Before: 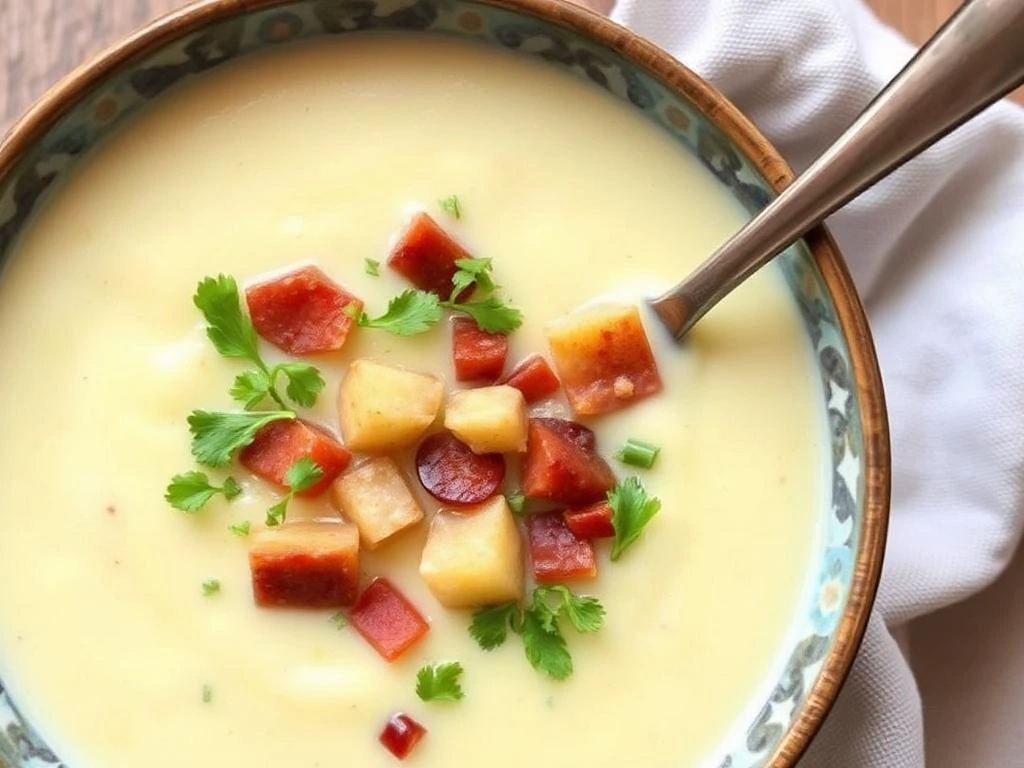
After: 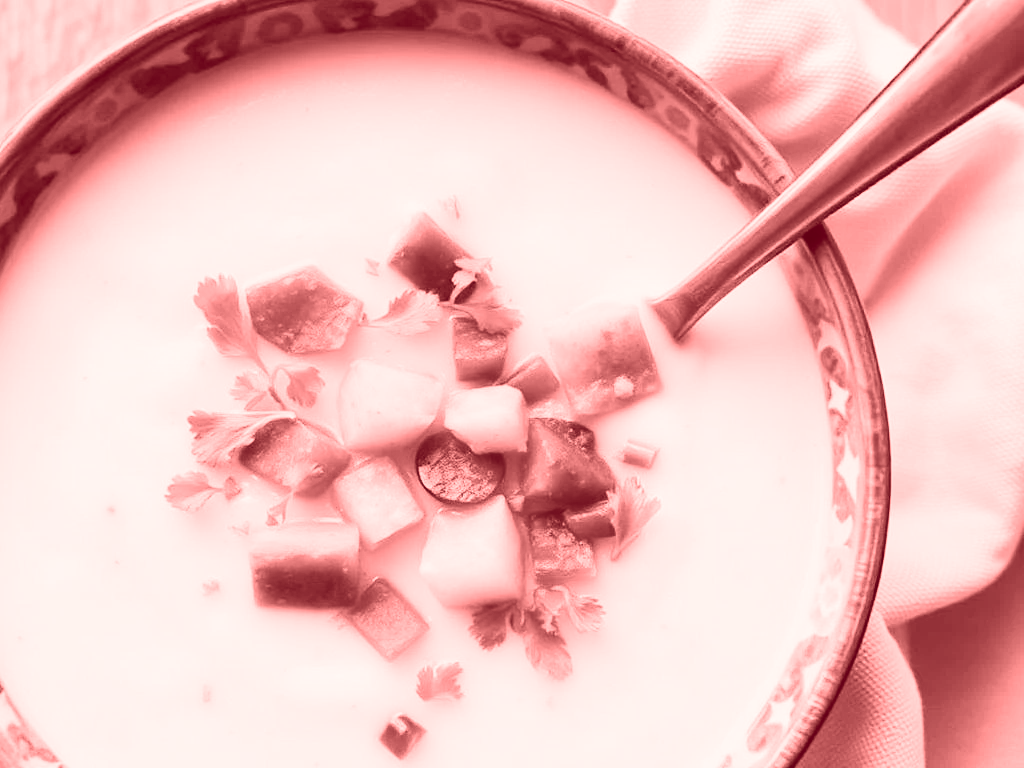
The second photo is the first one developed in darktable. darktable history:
tone curve: curves: ch0 [(0, 0.03) (0.113, 0.087) (0.207, 0.184) (0.515, 0.612) (0.712, 0.793) (1, 0.946)]; ch1 [(0, 0) (0.172, 0.123) (0.317, 0.279) (0.407, 0.401) (0.476, 0.482) (0.505, 0.499) (0.534, 0.534) (0.632, 0.645) (0.726, 0.745) (1, 1)]; ch2 [(0, 0) (0.411, 0.424) (0.476, 0.492) (0.521, 0.524) (0.541, 0.559) (0.65, 0.699) (1, 1)], color space Lab, independent channels, preserve colors none
colorize: saturation 60%, source mix 100%
